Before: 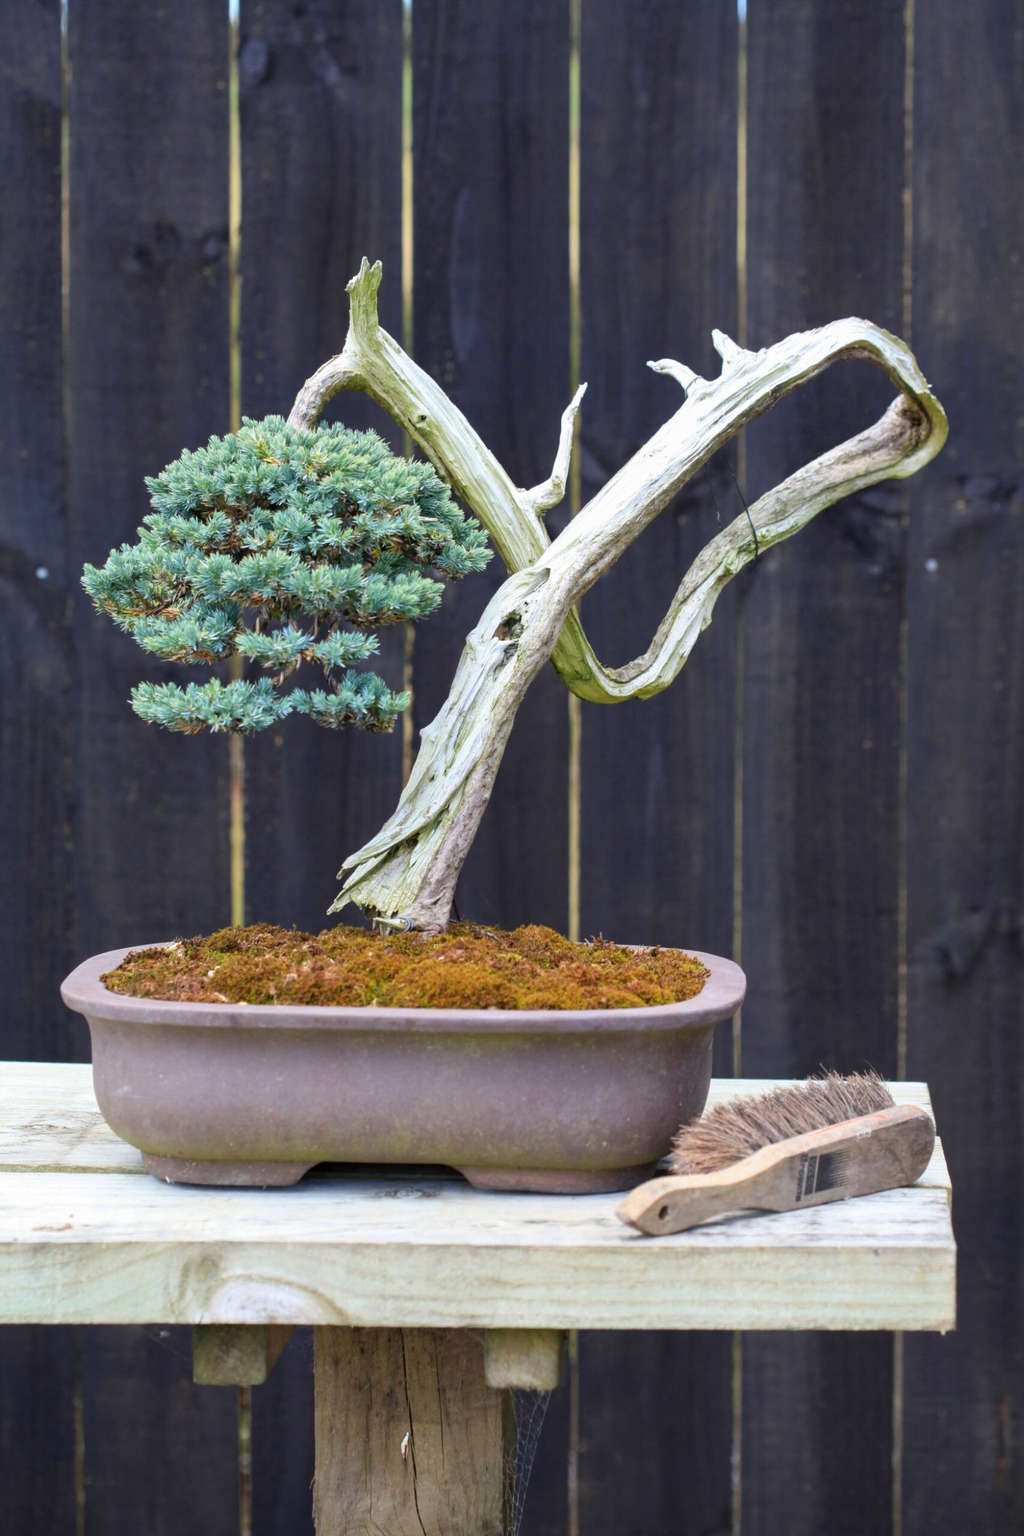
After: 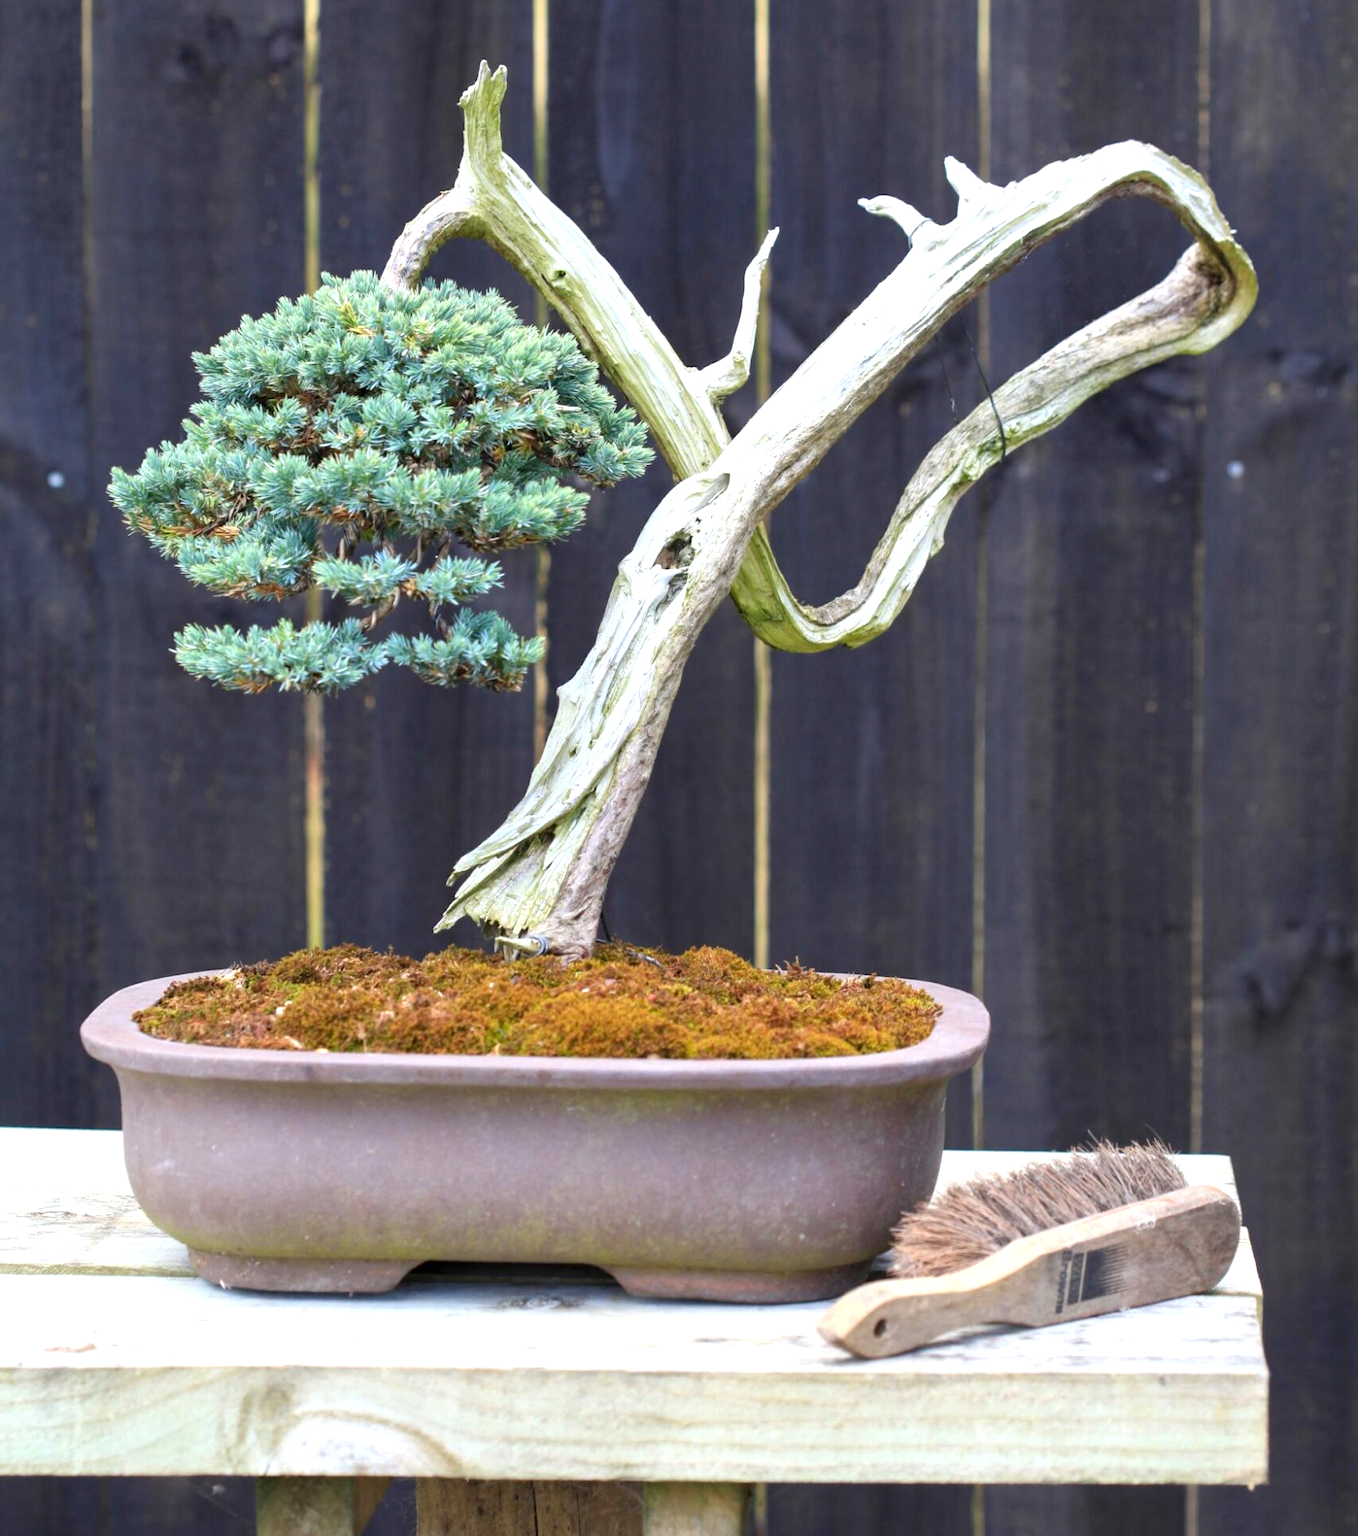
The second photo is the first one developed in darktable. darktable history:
exposure: exposure 0.448 EV, compensate highlight preservation false
crop: top 13.795%, bottom 10.79%
